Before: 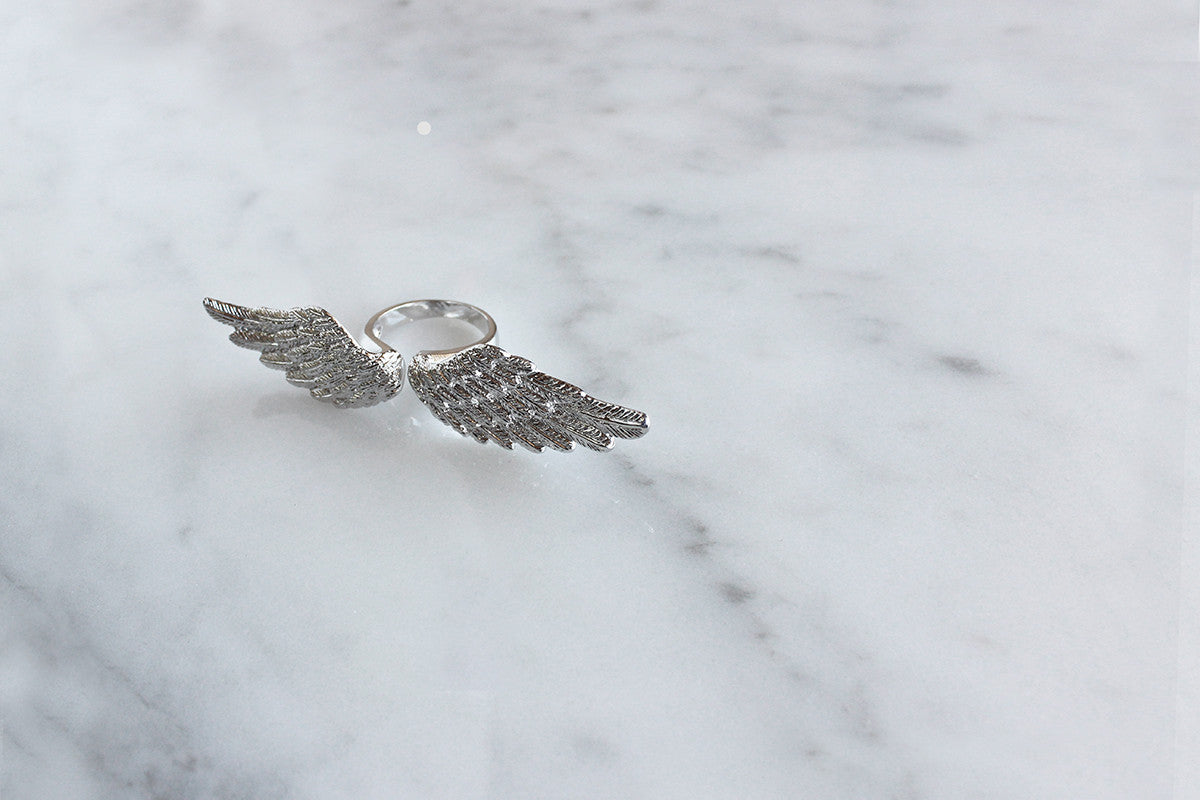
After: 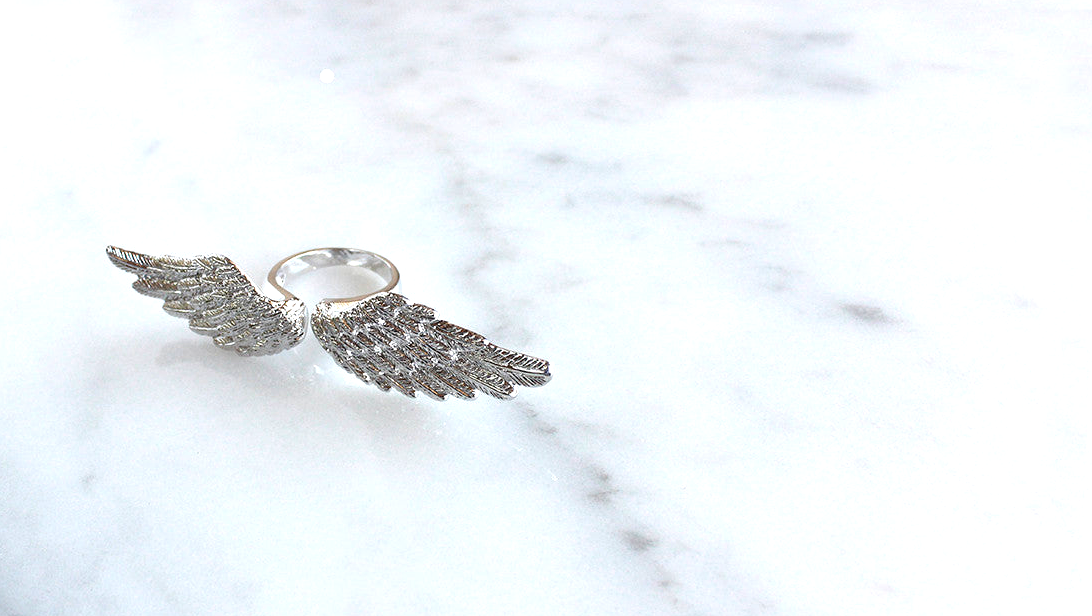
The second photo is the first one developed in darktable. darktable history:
color correction: saturation 1.32
exposure: exposure 0.6 EV, compensate highlight preservation false
crop: left 8.155%, top 6.611%, bottom 15.385%
